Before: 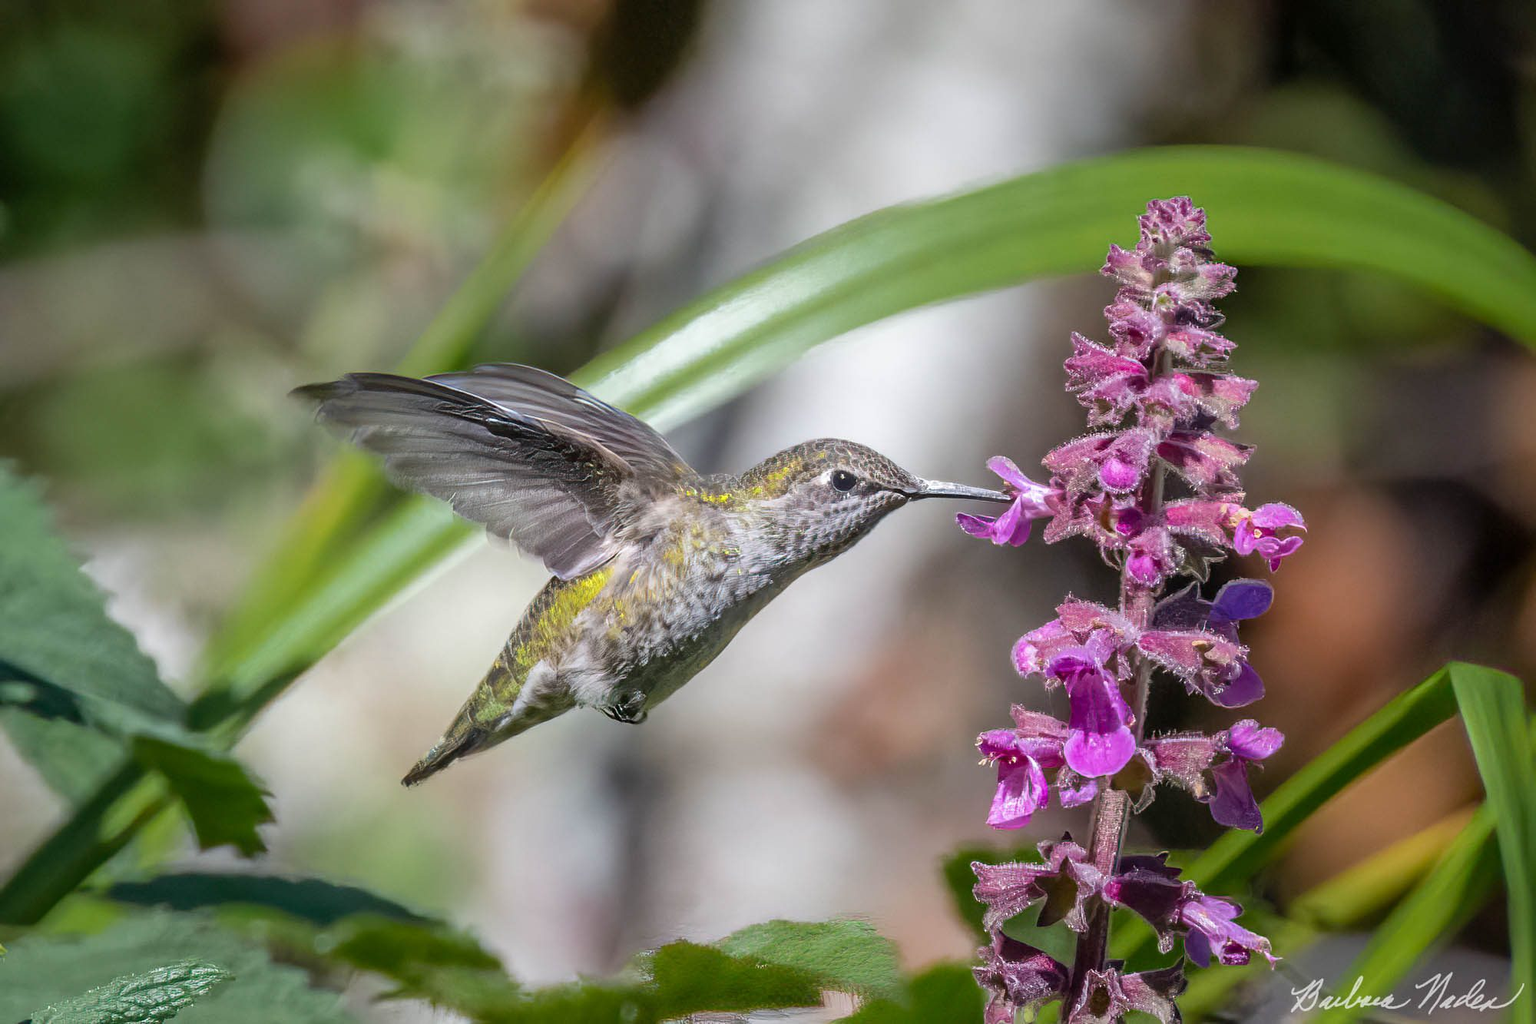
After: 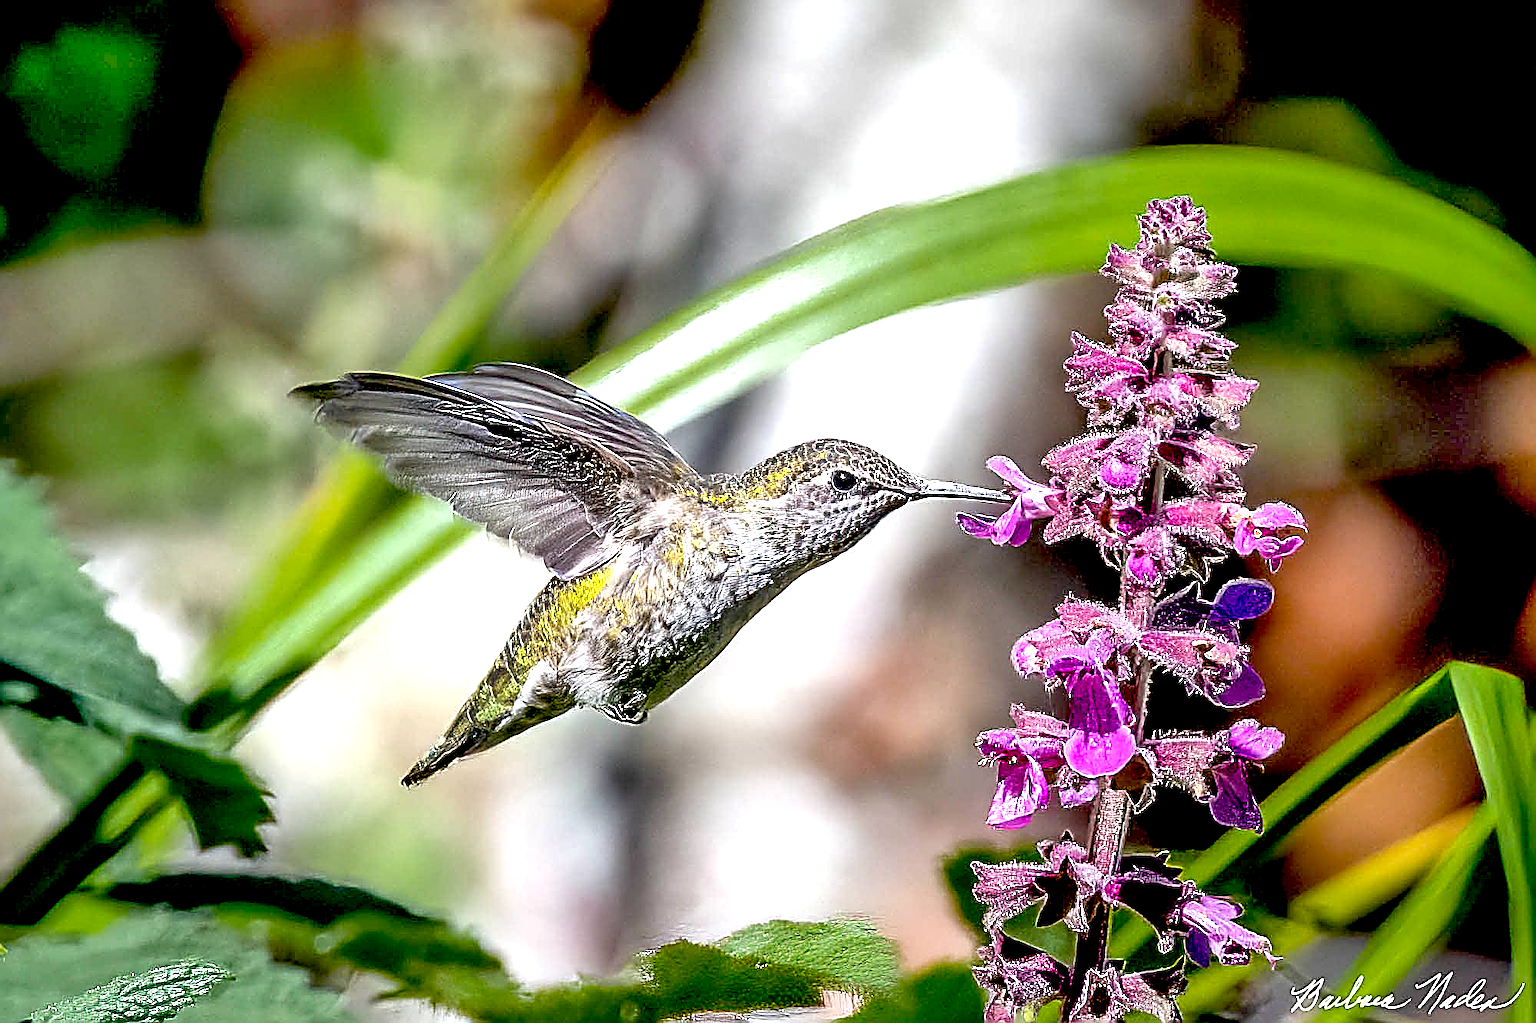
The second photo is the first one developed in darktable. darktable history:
exposure: black level correction 0.035, exposure 0.9 EV, compensate highlight preservation false
sharpen: amount 2
local contrast: mode bilateral grid, contrast 20, coarseness 50, detail 120%, midtone range 0.2
base curve: curves: ch0 [(0, 0) (0.303, 0.277) (1, 1)]
white balance: emerald 1
shadows and highlights: shadows 52.34, highlights -28.23, soften with gaussian
